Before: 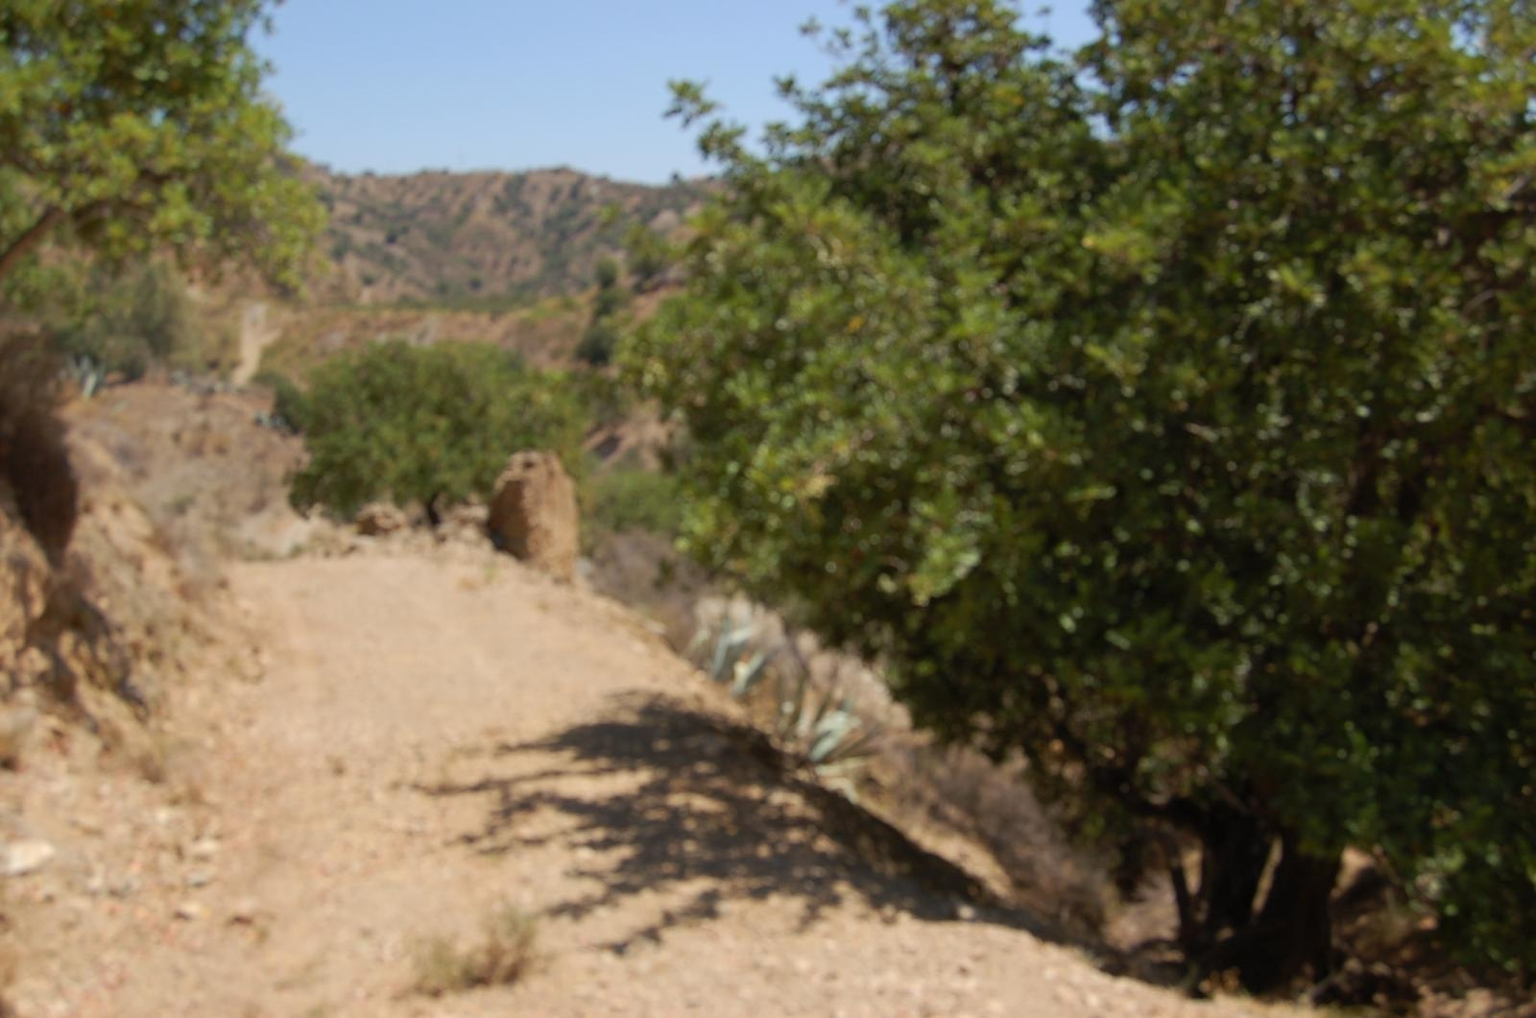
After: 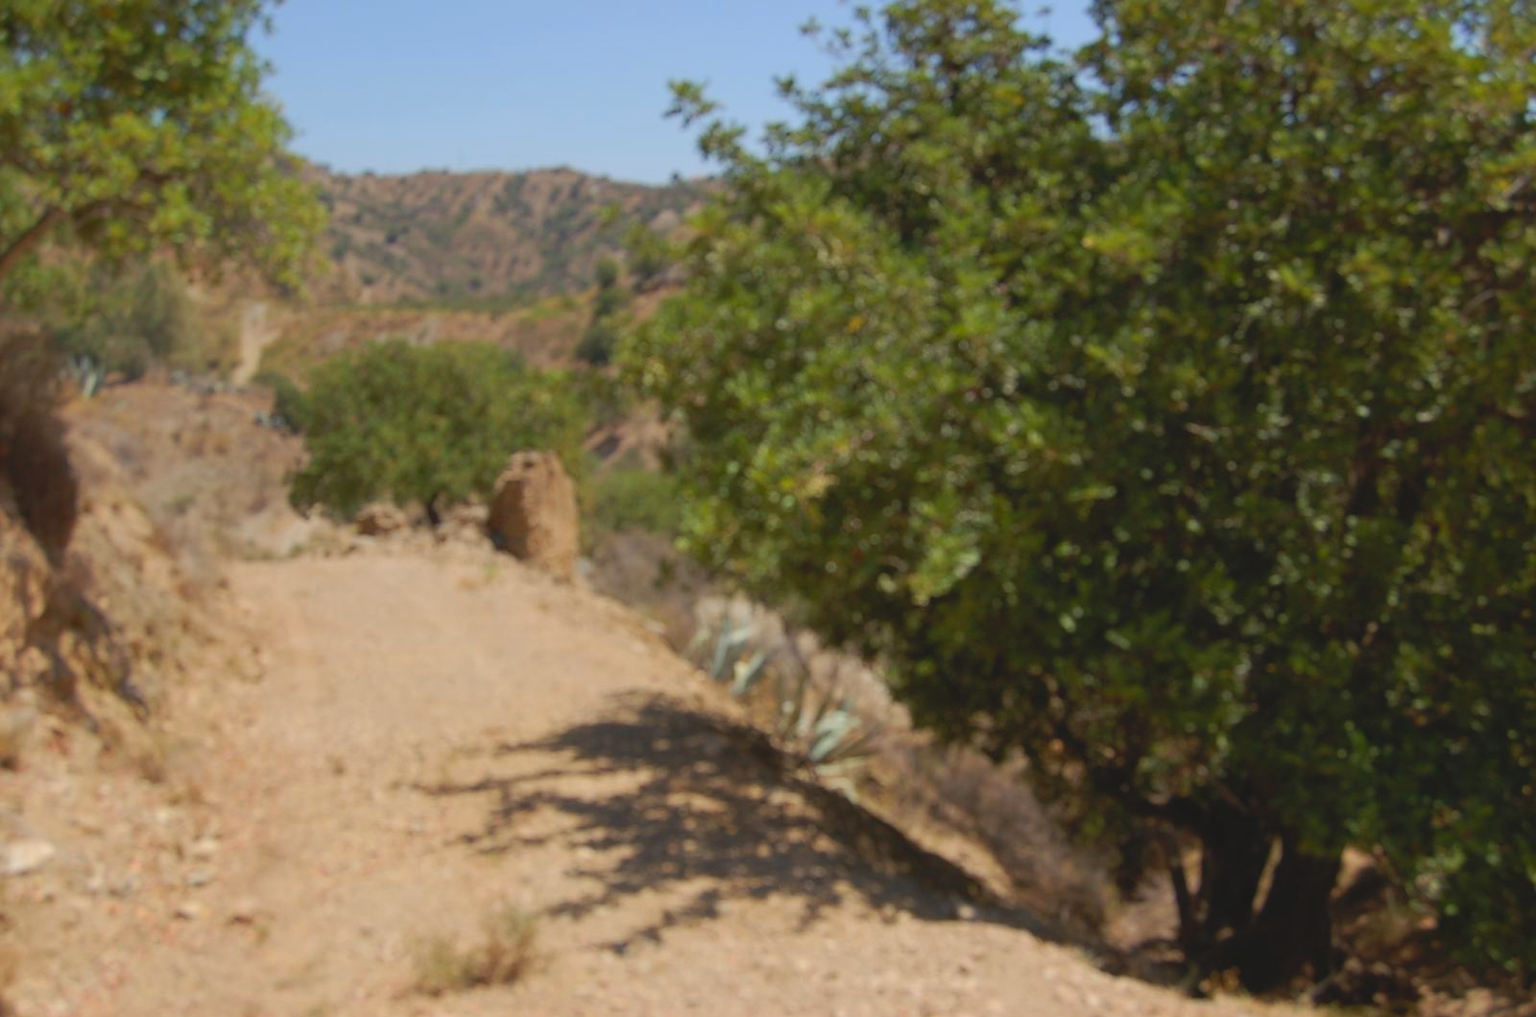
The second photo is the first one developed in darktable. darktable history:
lowpass: radius 0.1, contrast 0.85, saturation 1.1, unbound 0
